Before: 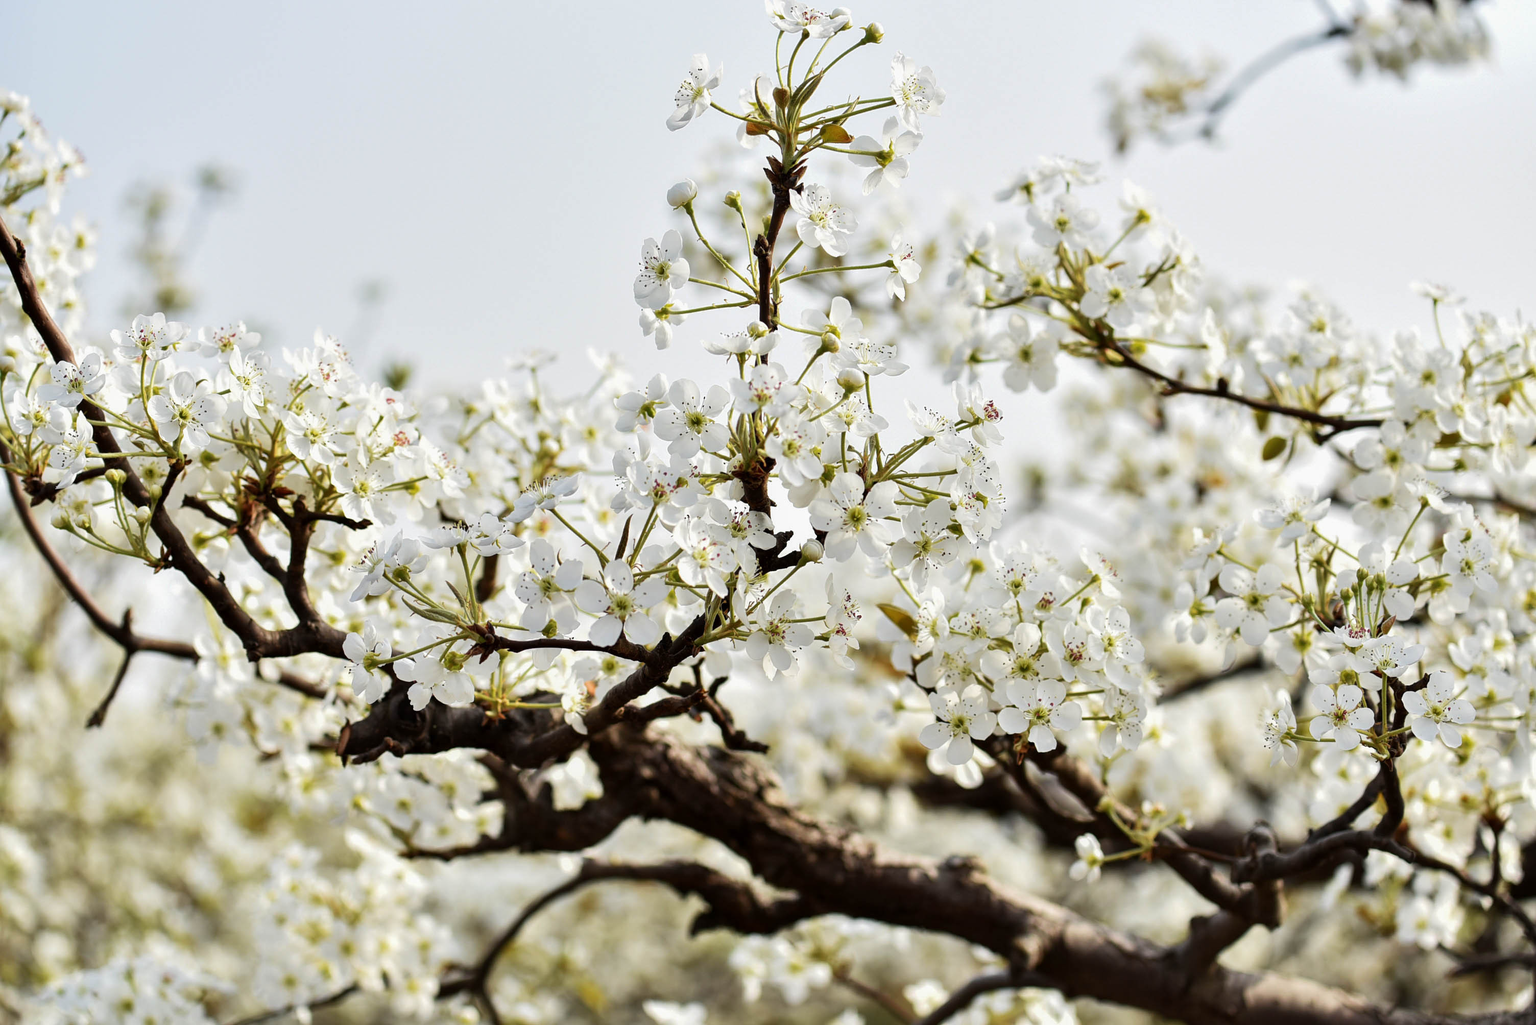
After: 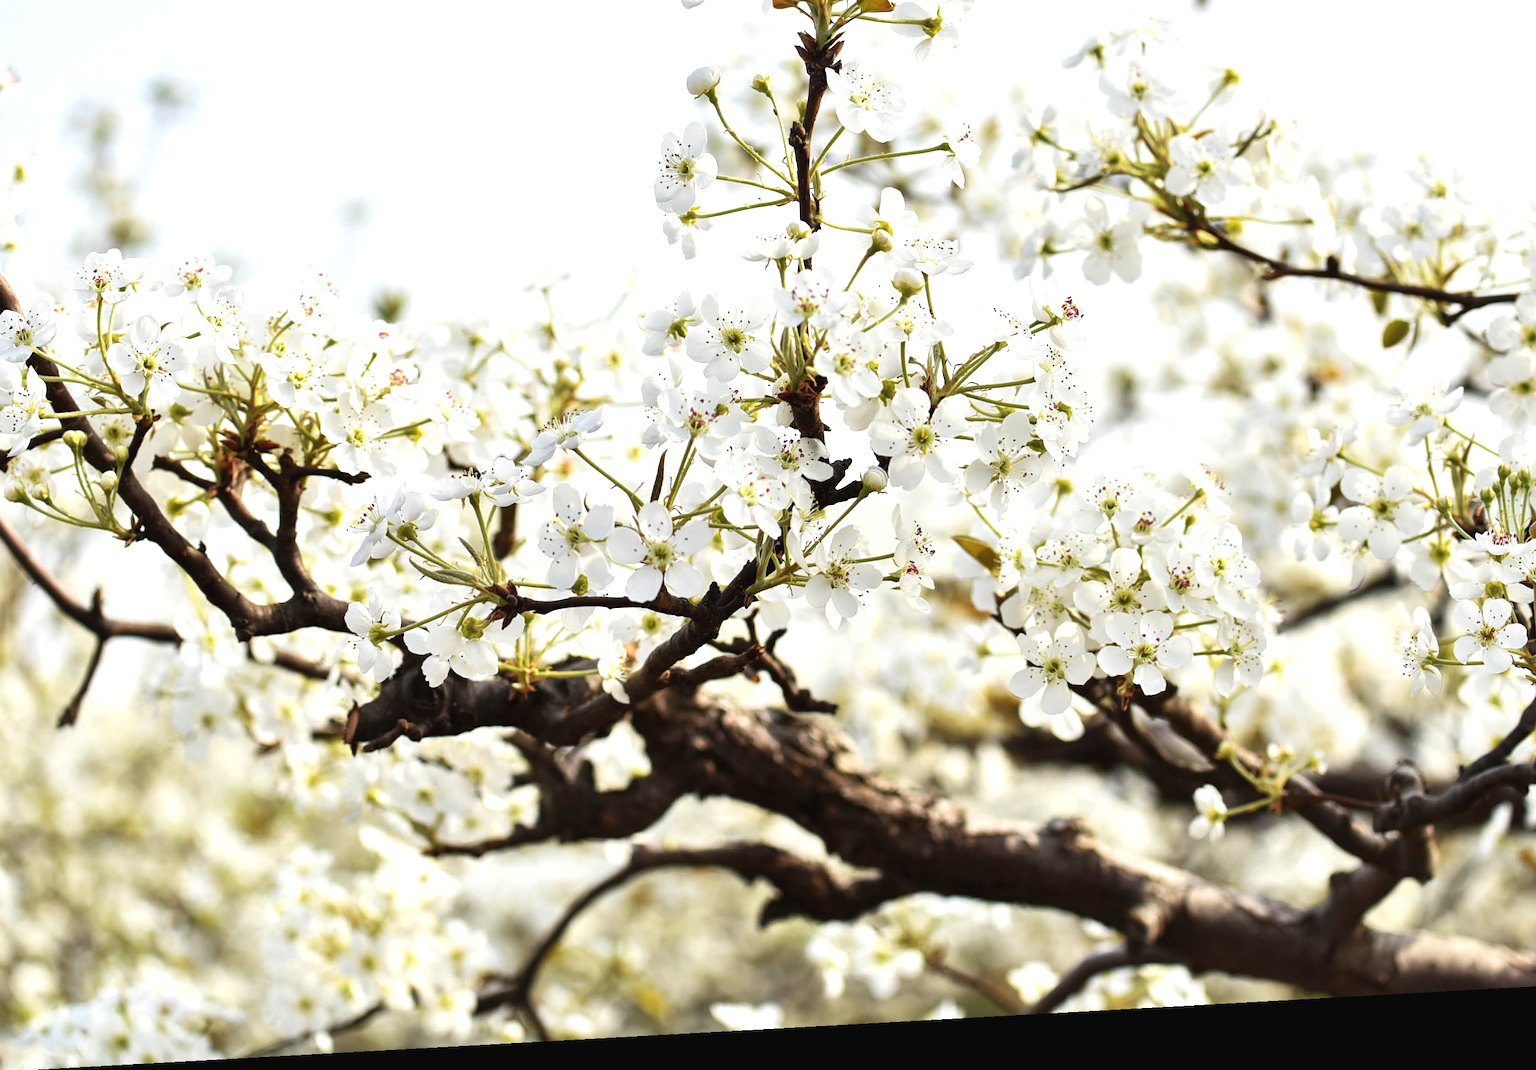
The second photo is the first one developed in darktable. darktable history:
rotate and perspective: rotation -3.18°, automatic cropping off
crop and rotate: left 4.842%, top 15.51%, right 10.668%
exposure: black level correction -0.002, exposure 0.54 EV, compensate highlight preservation false
